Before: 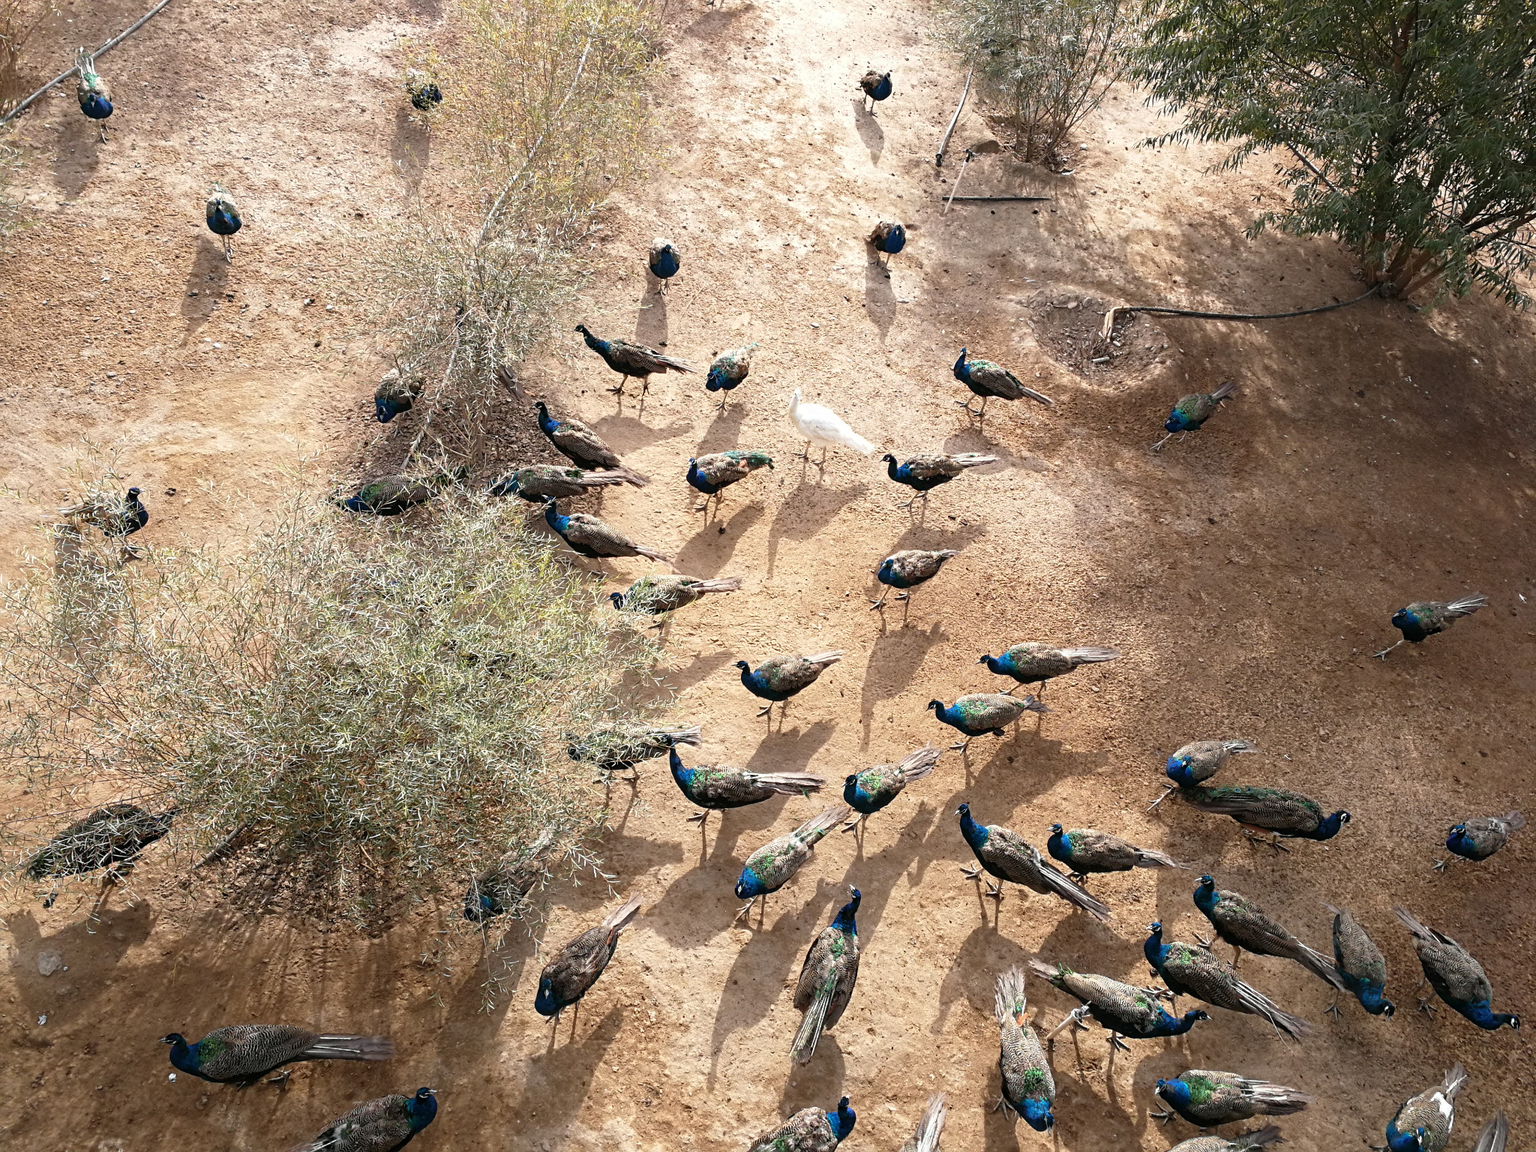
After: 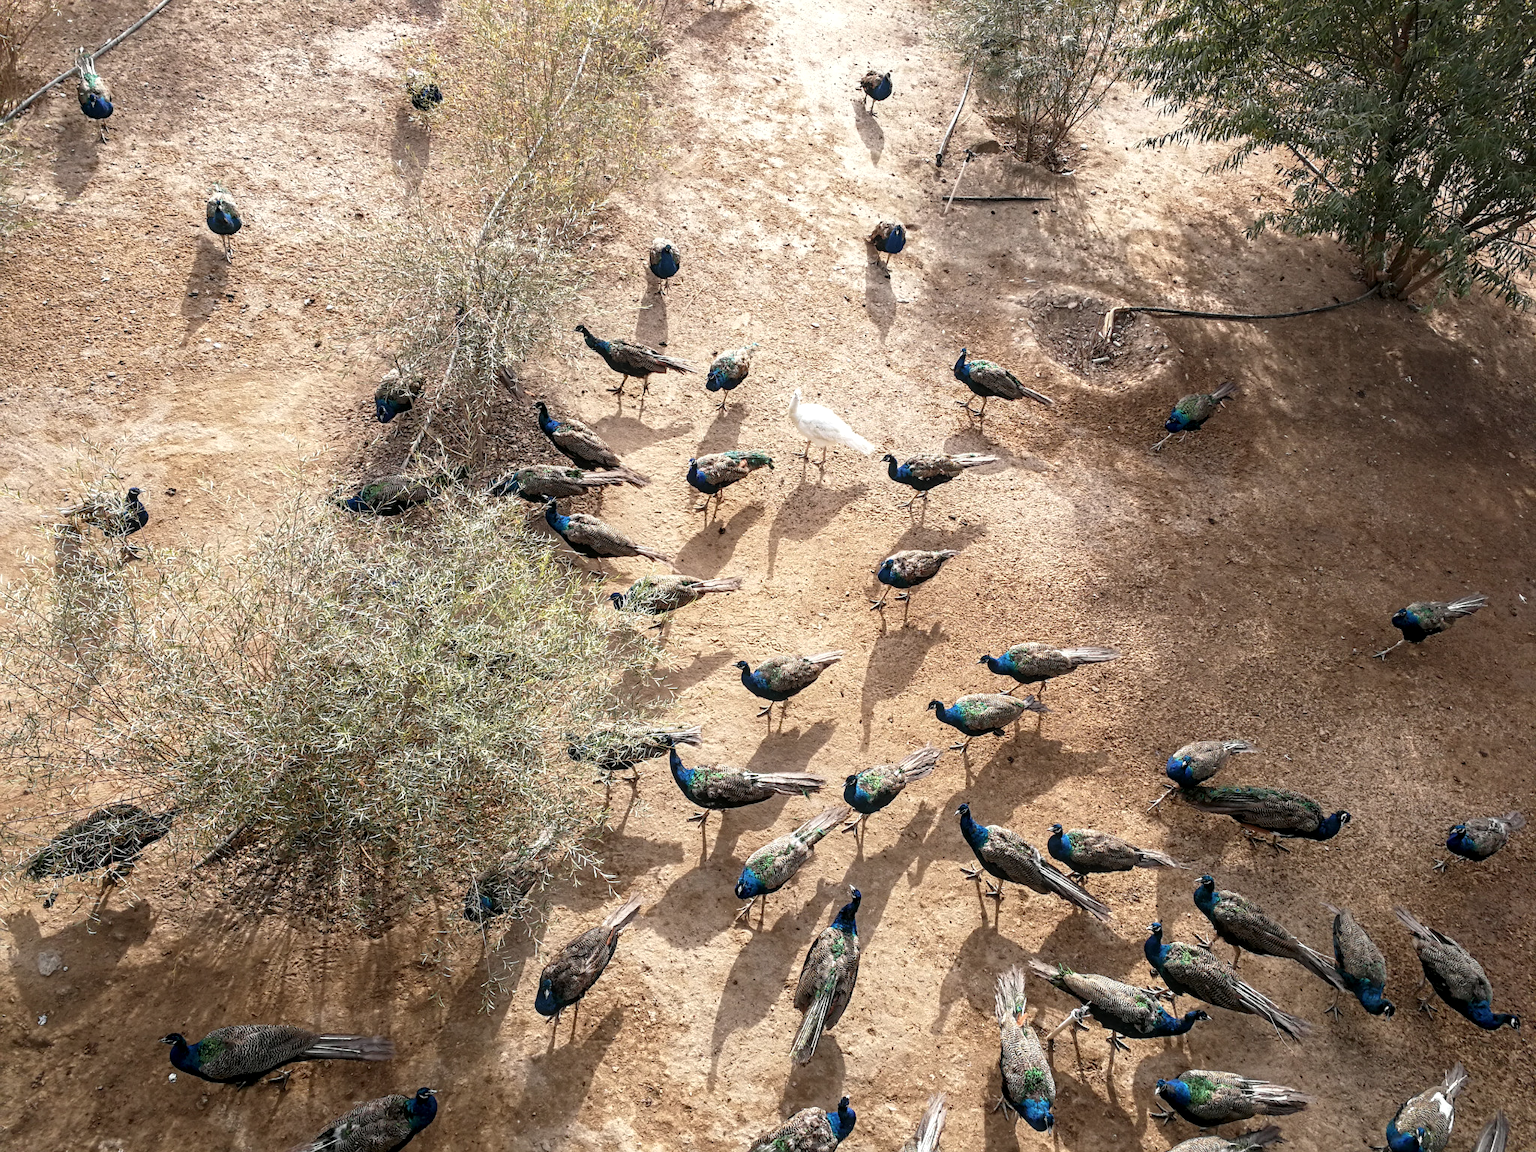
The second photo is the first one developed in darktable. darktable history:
local contrast: on, module defaults
contrast brightness saturation: saturation -0.056
